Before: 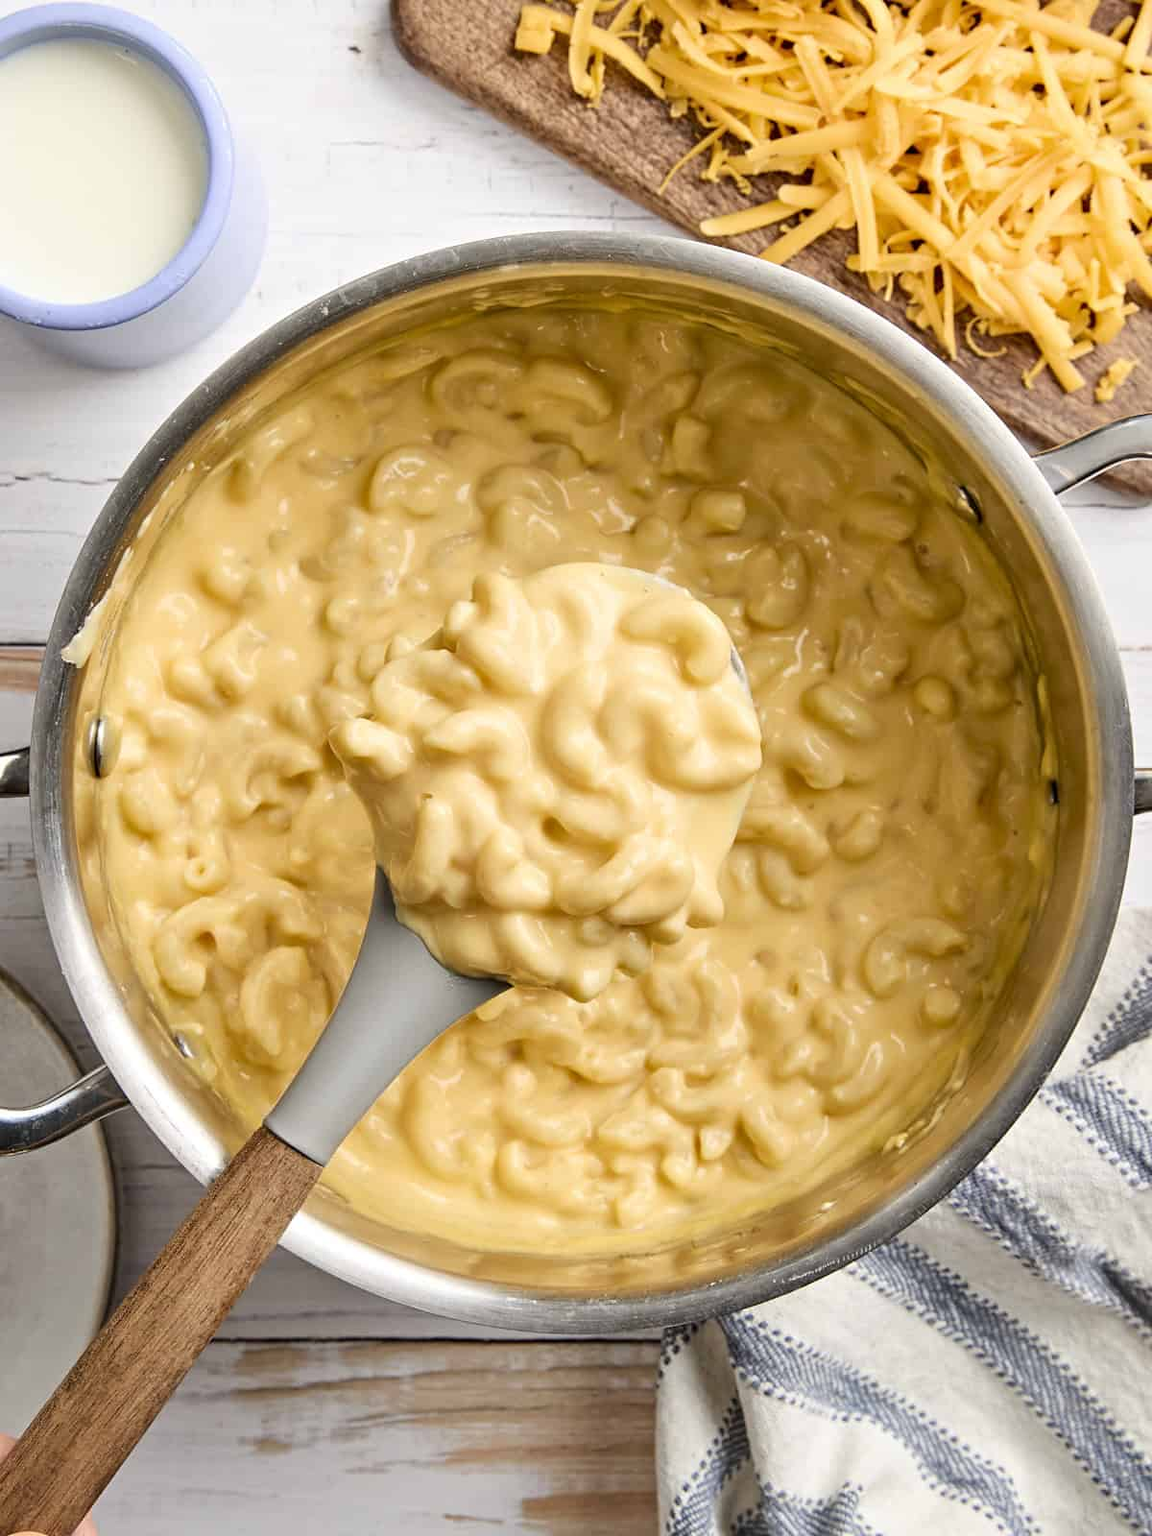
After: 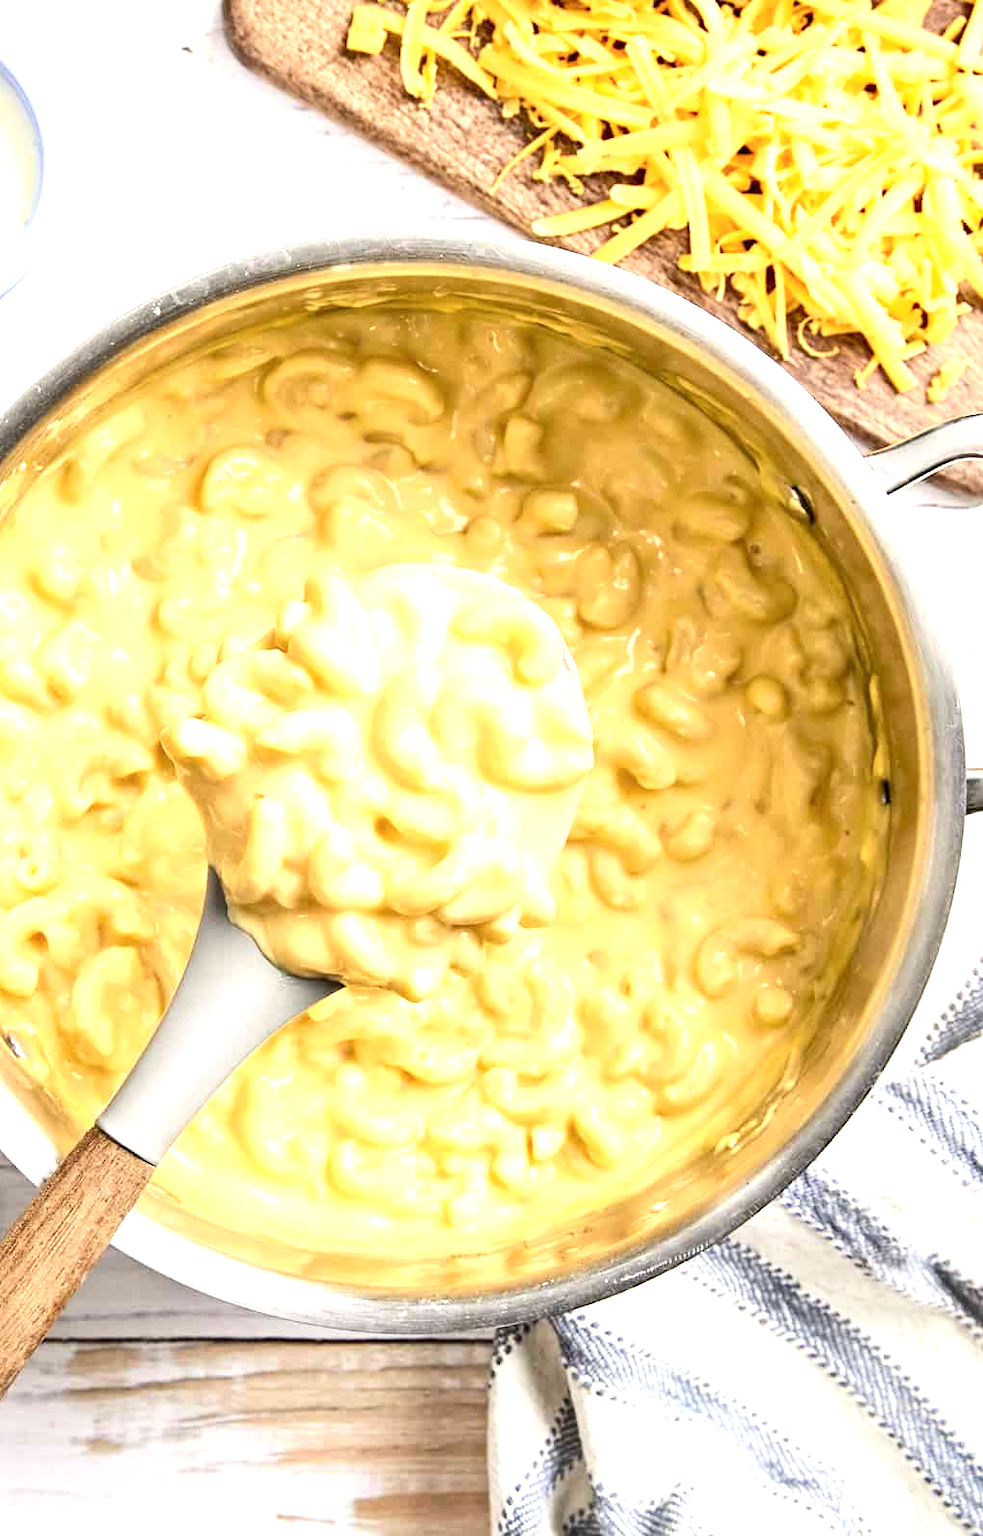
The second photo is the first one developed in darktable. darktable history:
contrast brightness saturation: contrast 0.14
crop and rotate: left 14.584%
exposure: black level correction 0, exposure 1.2 EV, compensate exposure bias true, compensate highlight preservation false
